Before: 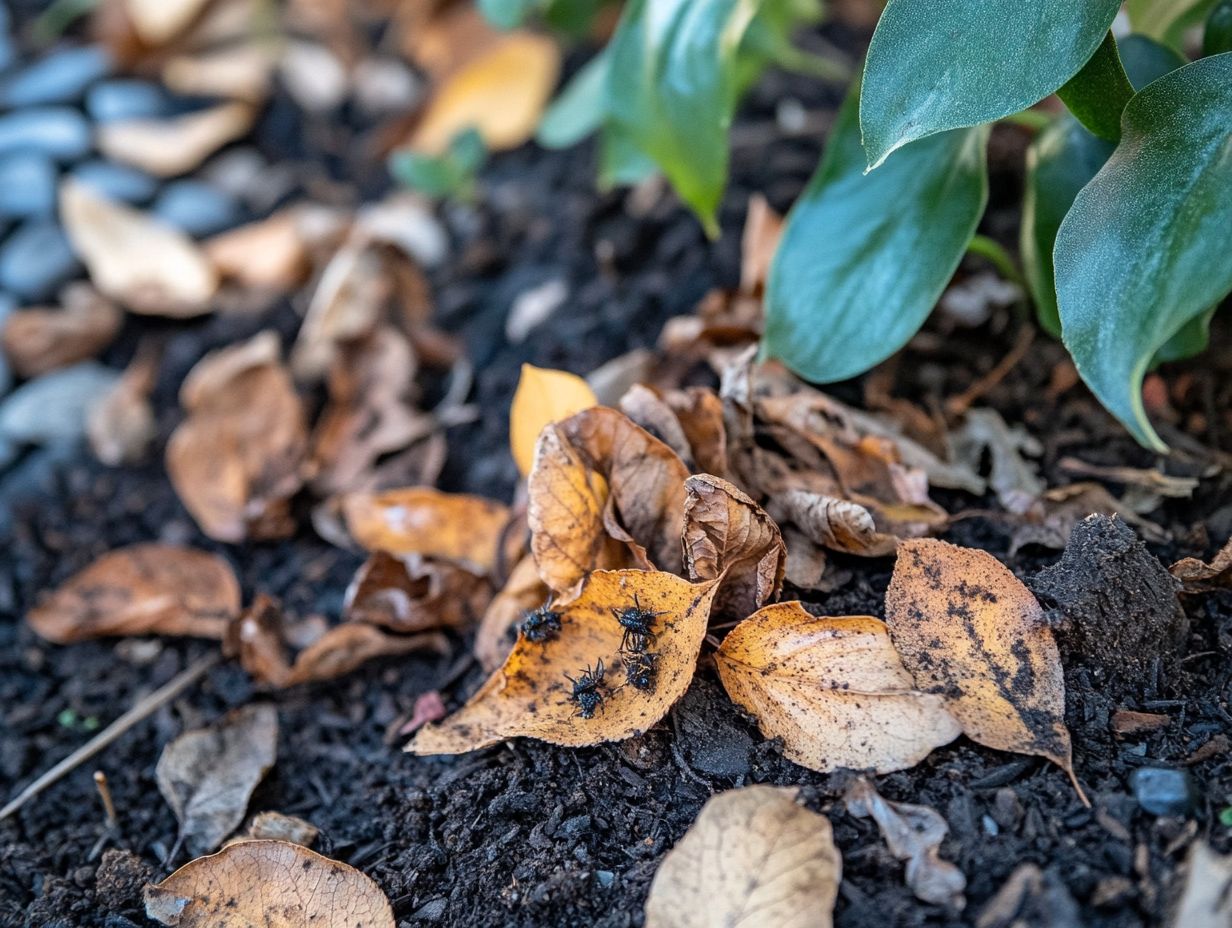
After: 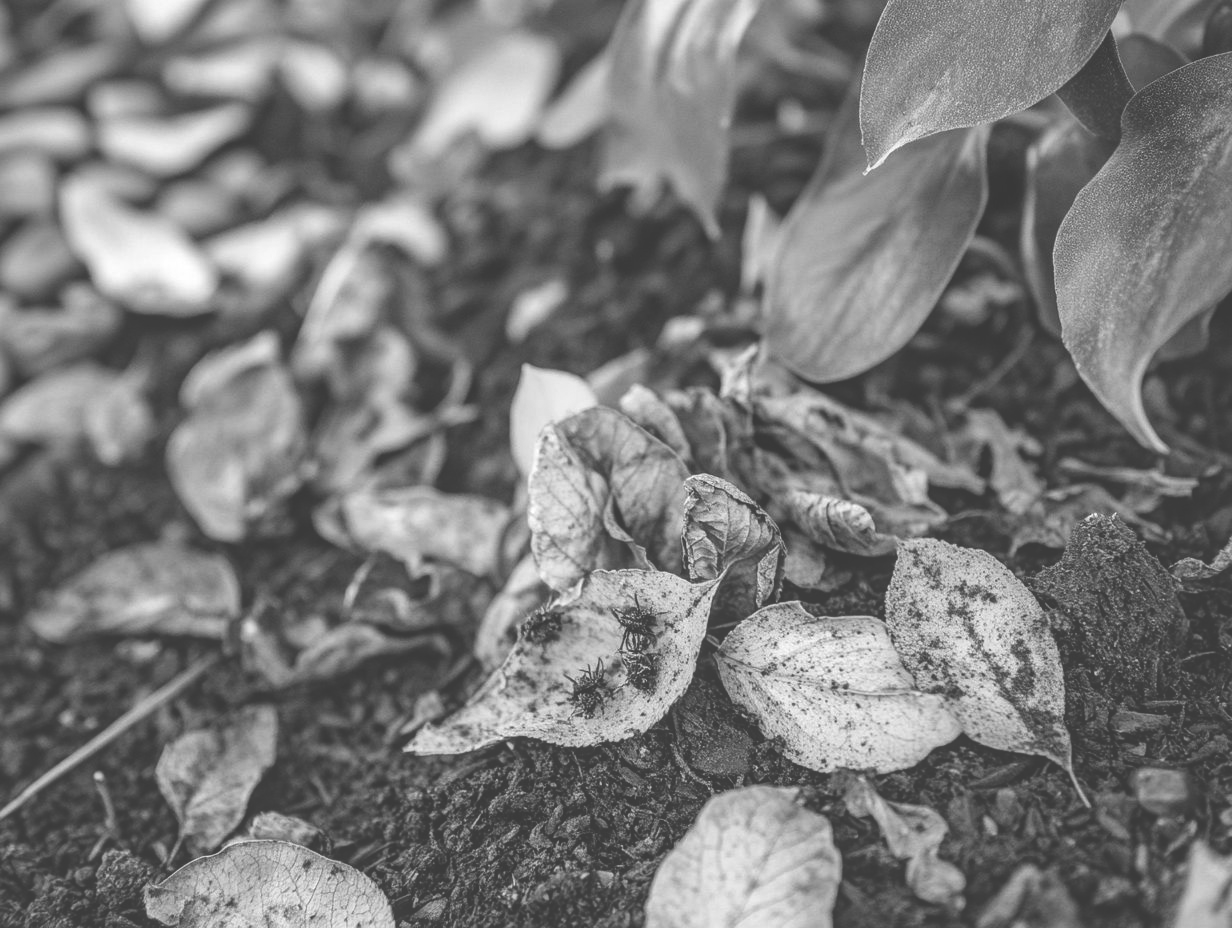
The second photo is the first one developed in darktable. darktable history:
exposure: black level correction -0.041, exposure 0.064 EV, compensate highlight preservation false
local contrast: on, module defaults
monochrome: a 73.58, b 64.21
contrast brightness saturation: contrast 0.03, brightness 0.06, saturation 0.13
